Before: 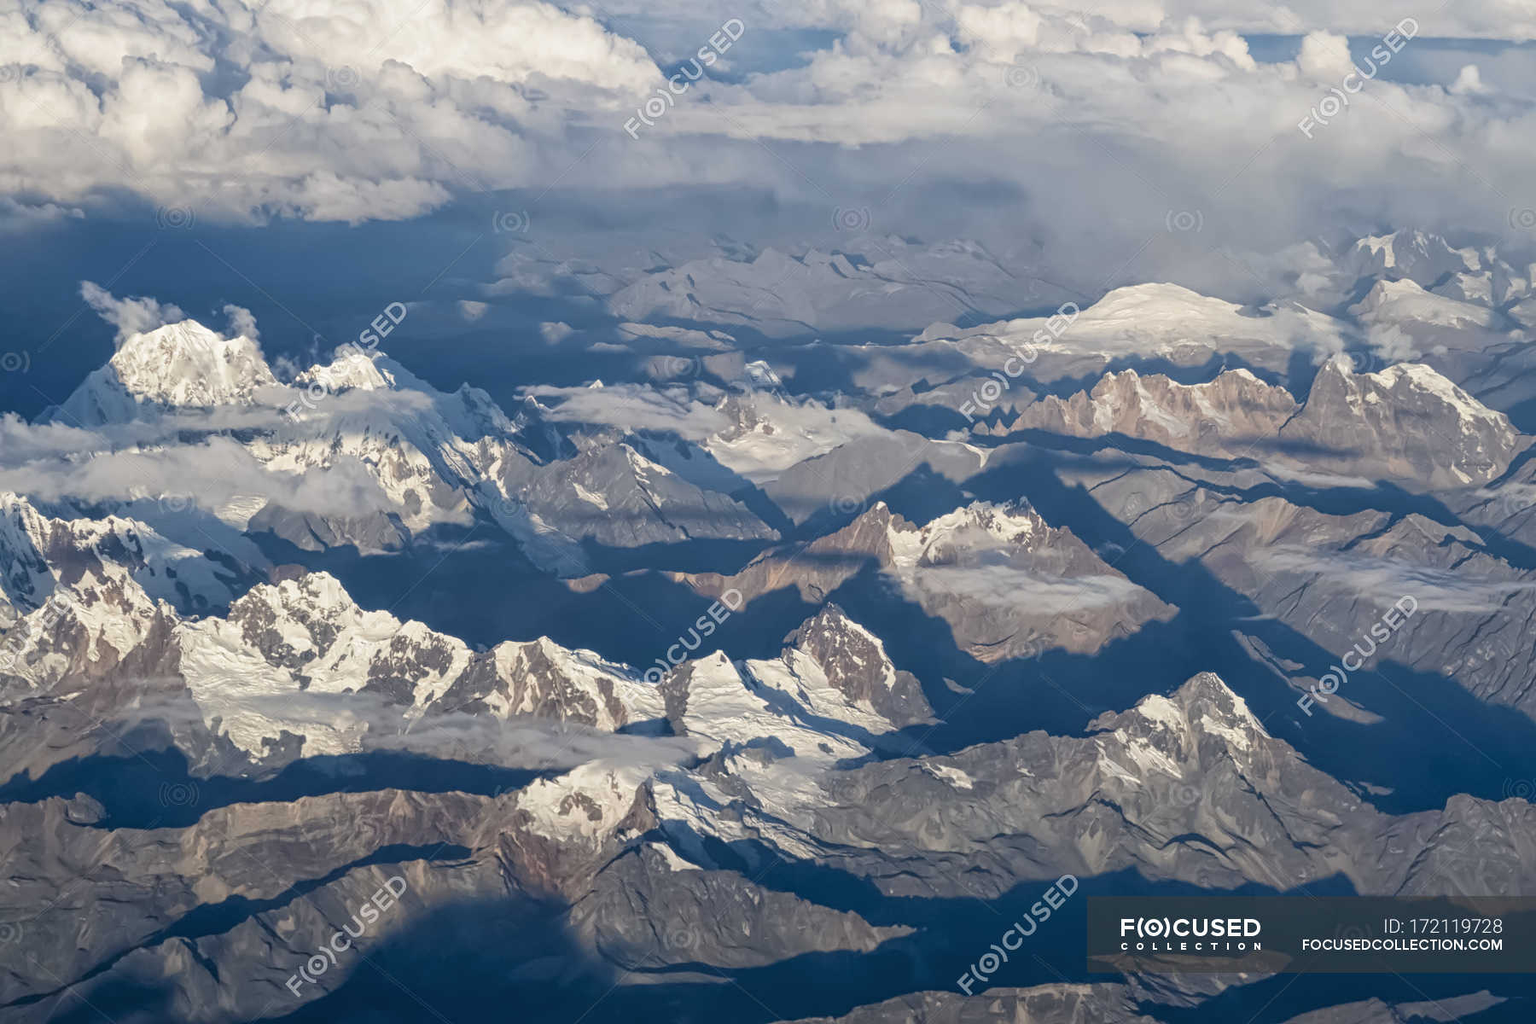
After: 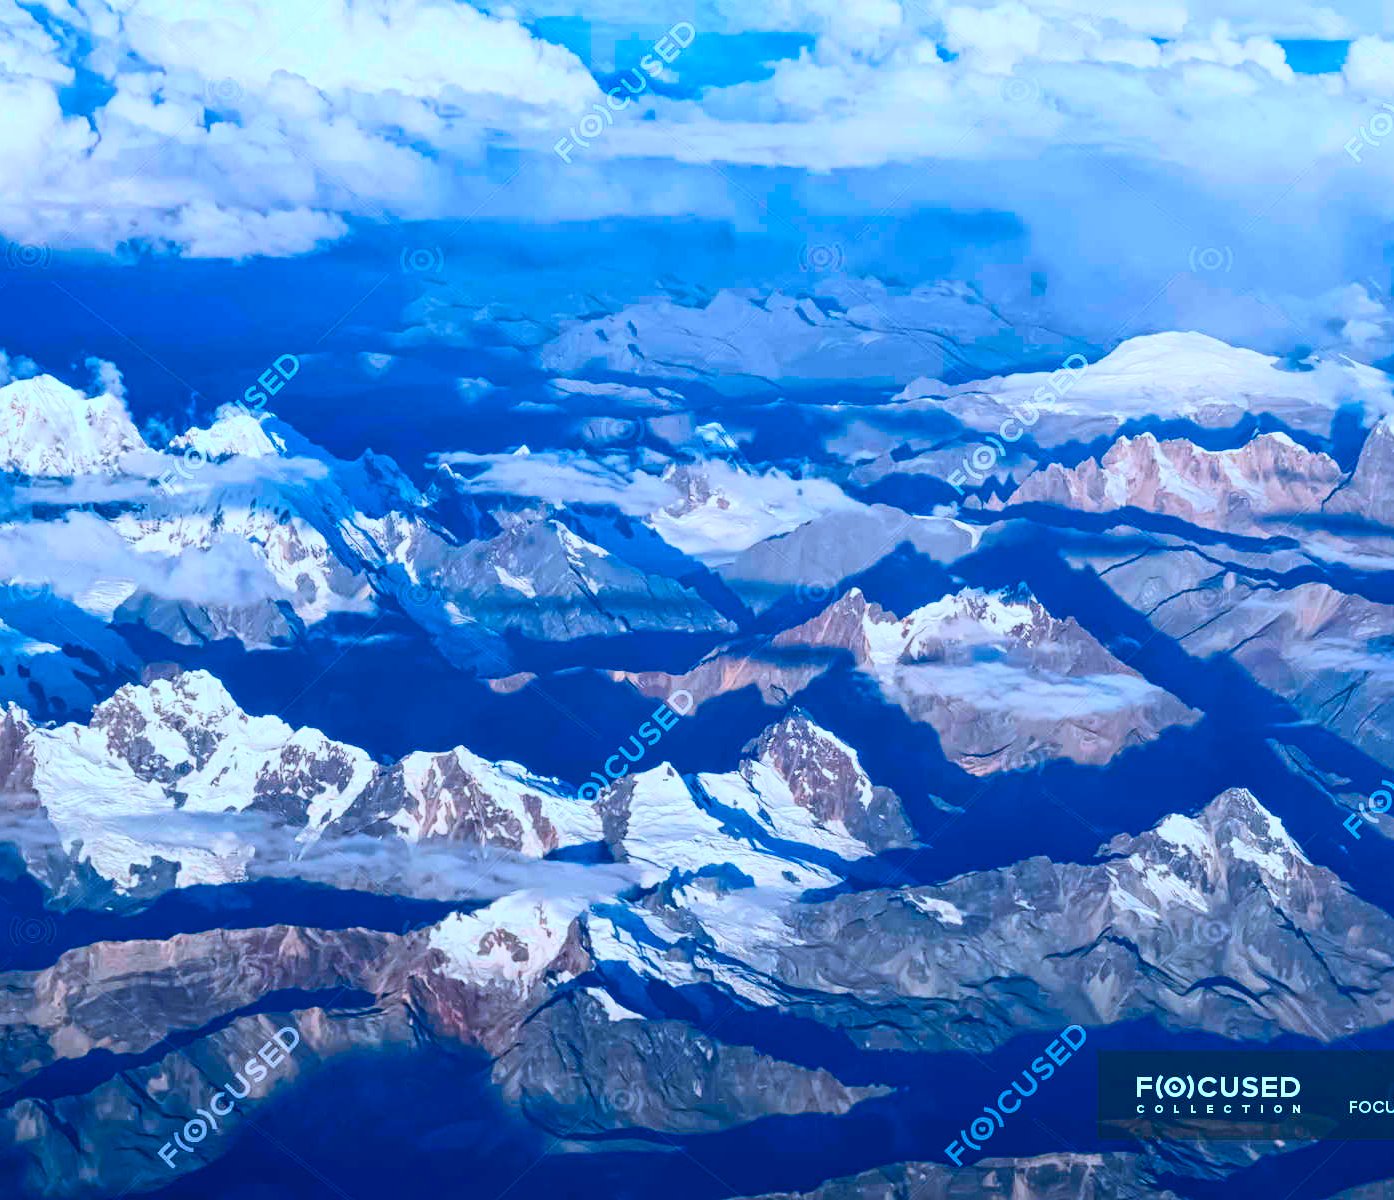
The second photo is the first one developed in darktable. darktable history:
color calibration: illuminant custom, x 0.39, y 0.392, temperature 3856.94 K
crop: left 9.88%, right 12.664%
contrast brightness saturation: contrast 0.26, brightness 0.02, saturation 0.87
